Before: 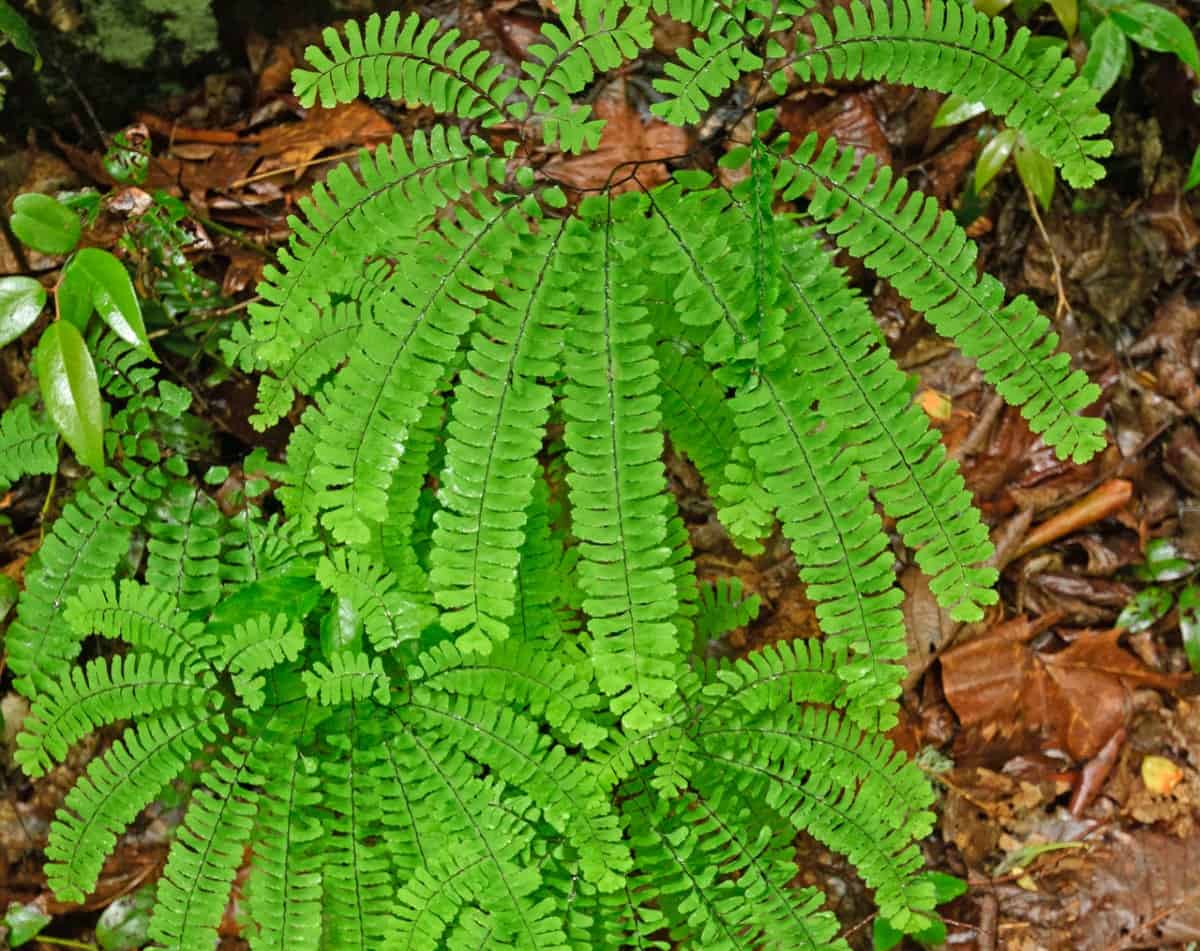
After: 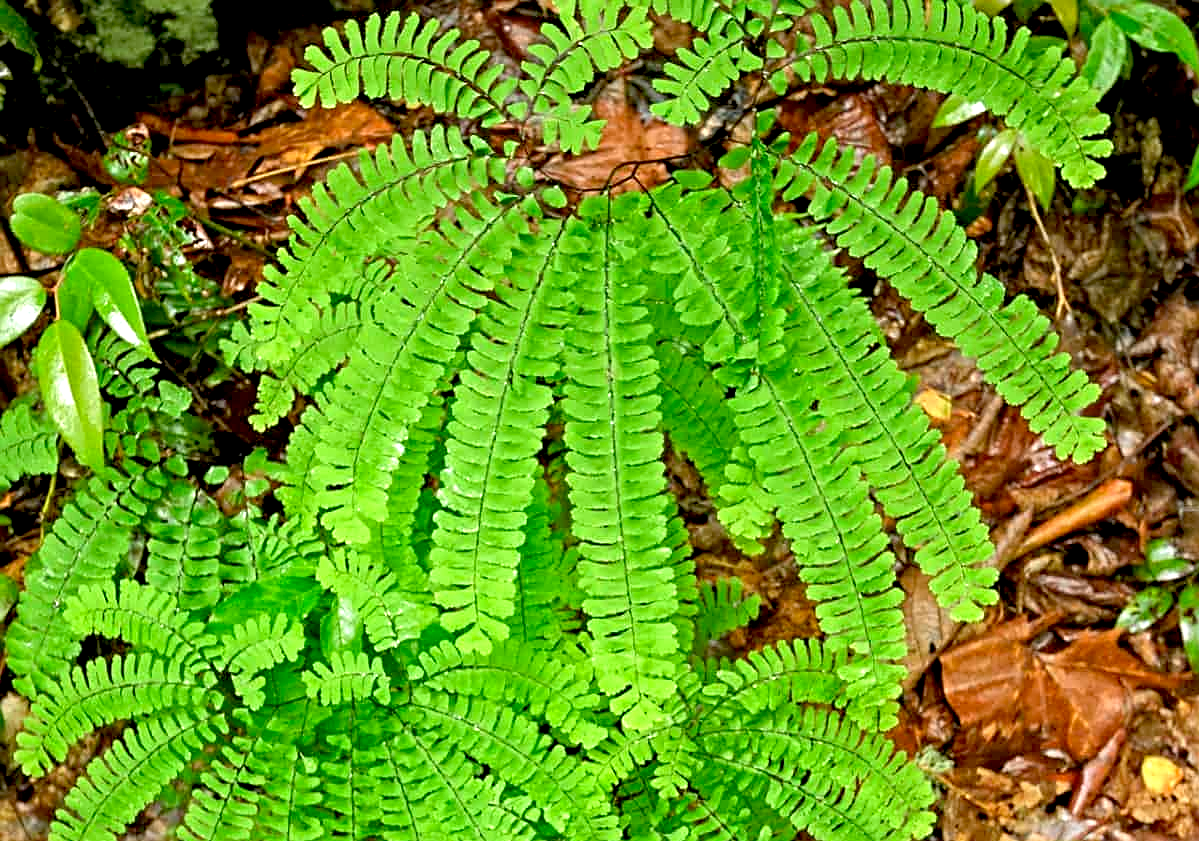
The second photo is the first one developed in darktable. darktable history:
exposure: black level correction 0.012, exposure 0.7 EV, compensate exposure bias true, compensate highlight preservation false
sharpen: on, module defaults
crop and rotate: top 0%, bottom 11.49%
